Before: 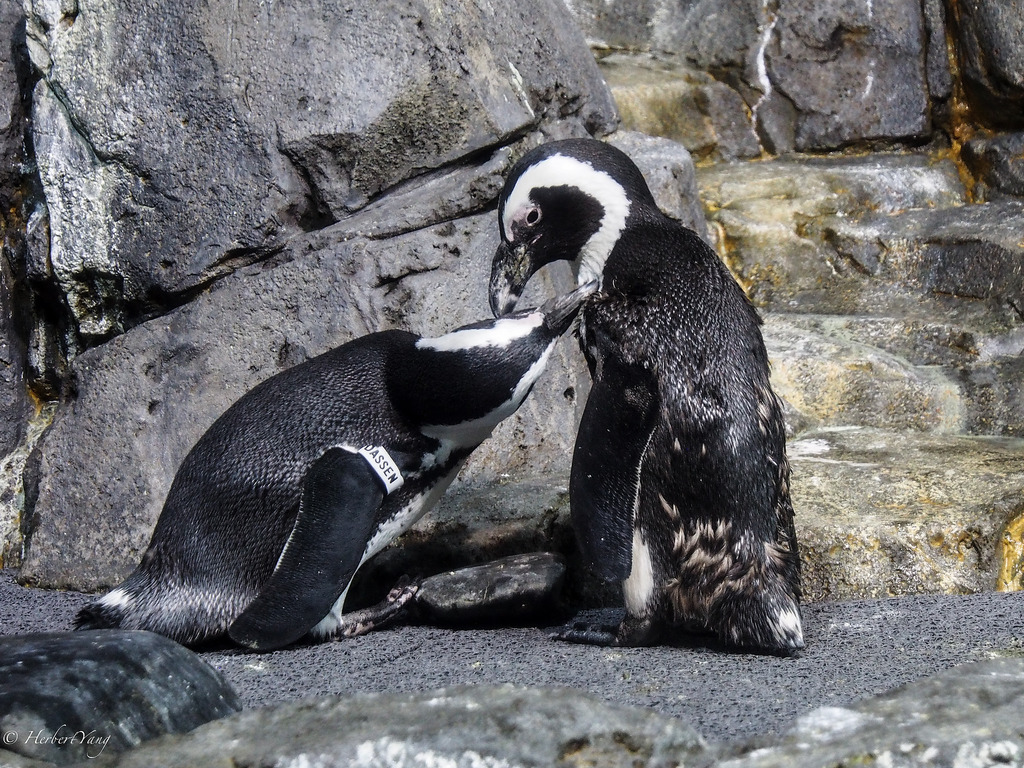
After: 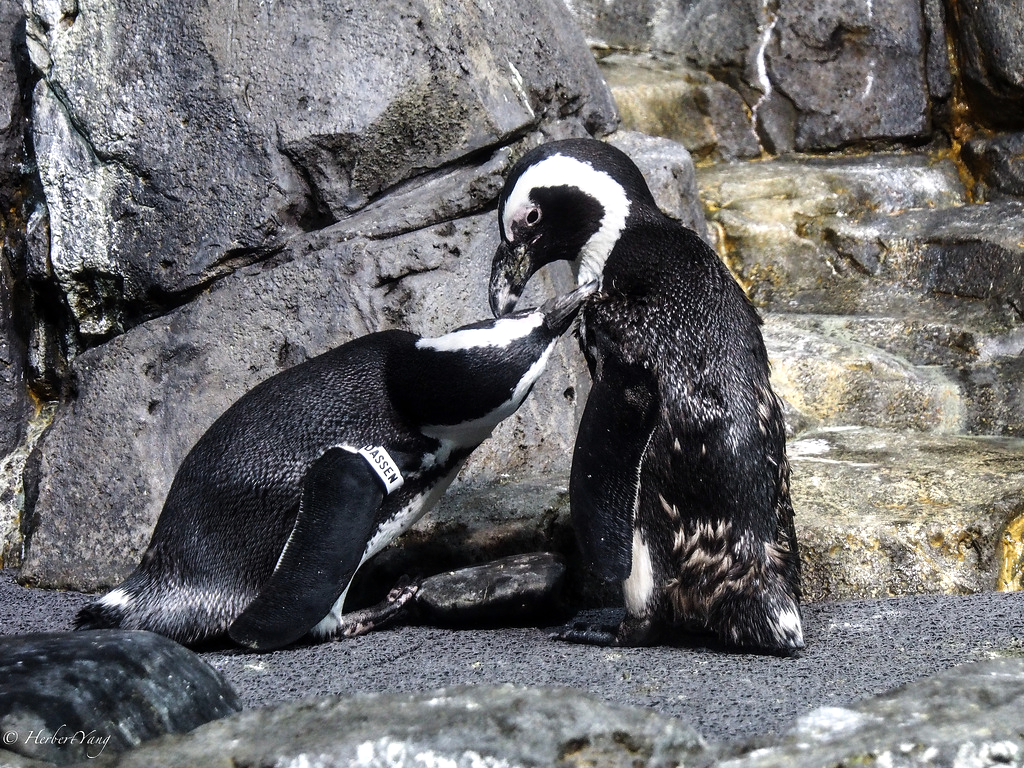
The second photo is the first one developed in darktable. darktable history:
base curve: curves: ch0 [(0, 0) (0.303, 0.277) (1, 1)]
tone equalizer: -8 EV -0.417 EV, -7 EV -0.389 EV, -6 EV -0.333 EV, -5 EV -0.222 EV, -3 EV 0.222 EV, -2 EV 0.333 EV, -1 EV 0.389 EV, +0 EV 0.417 EV, edges refinement/feathering 500, mask exposure compensation -1.57 EV, preserve details no
